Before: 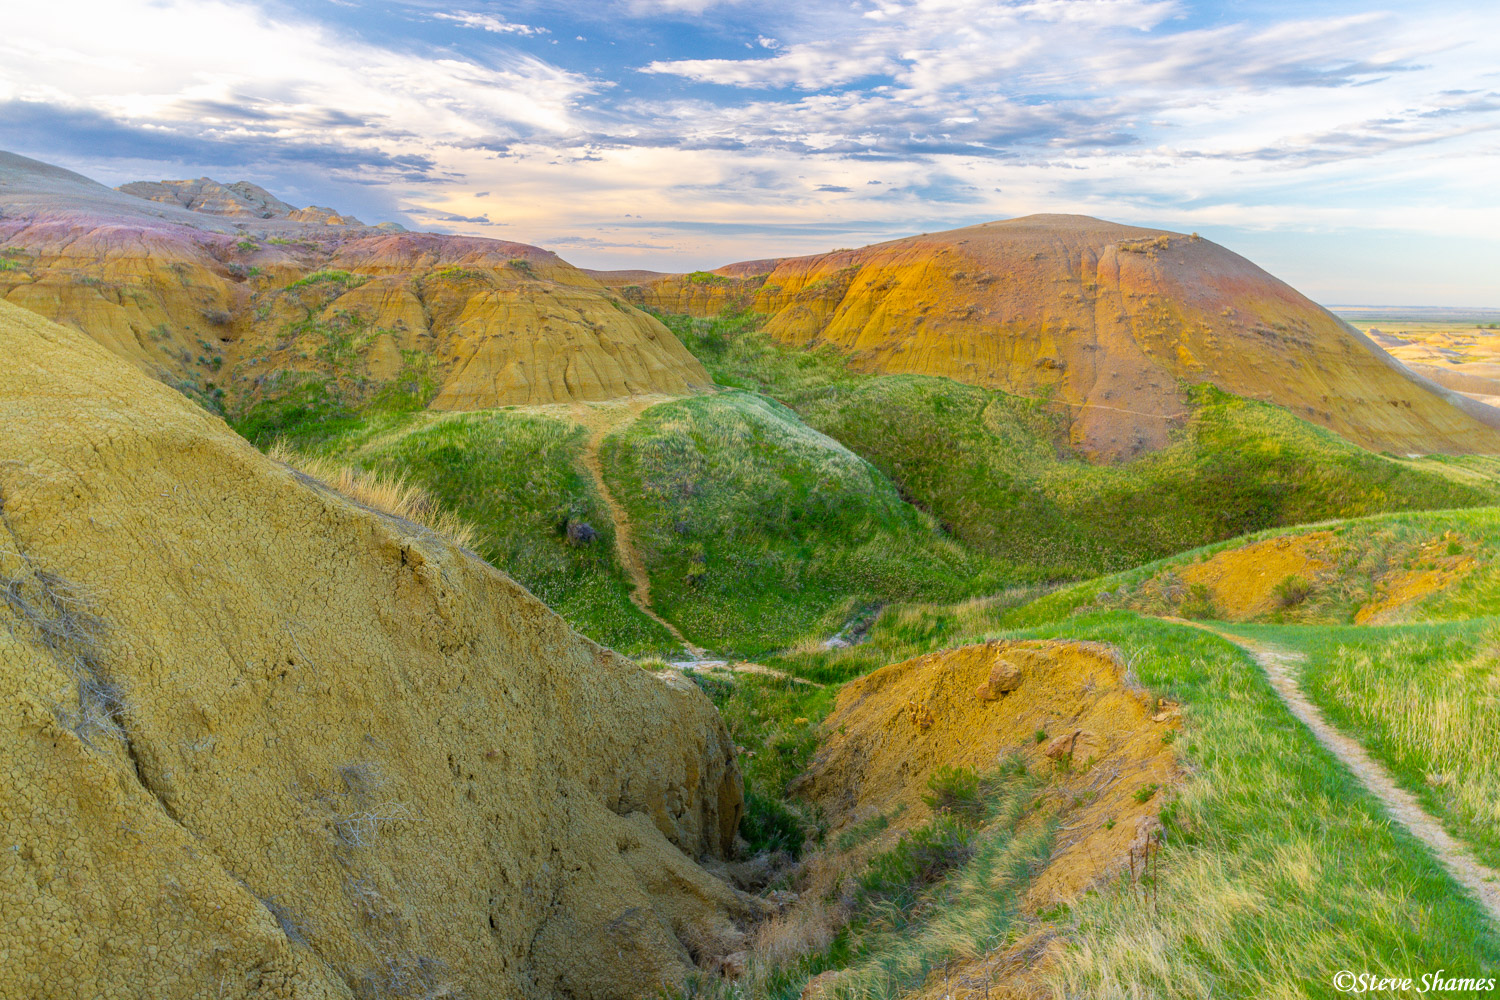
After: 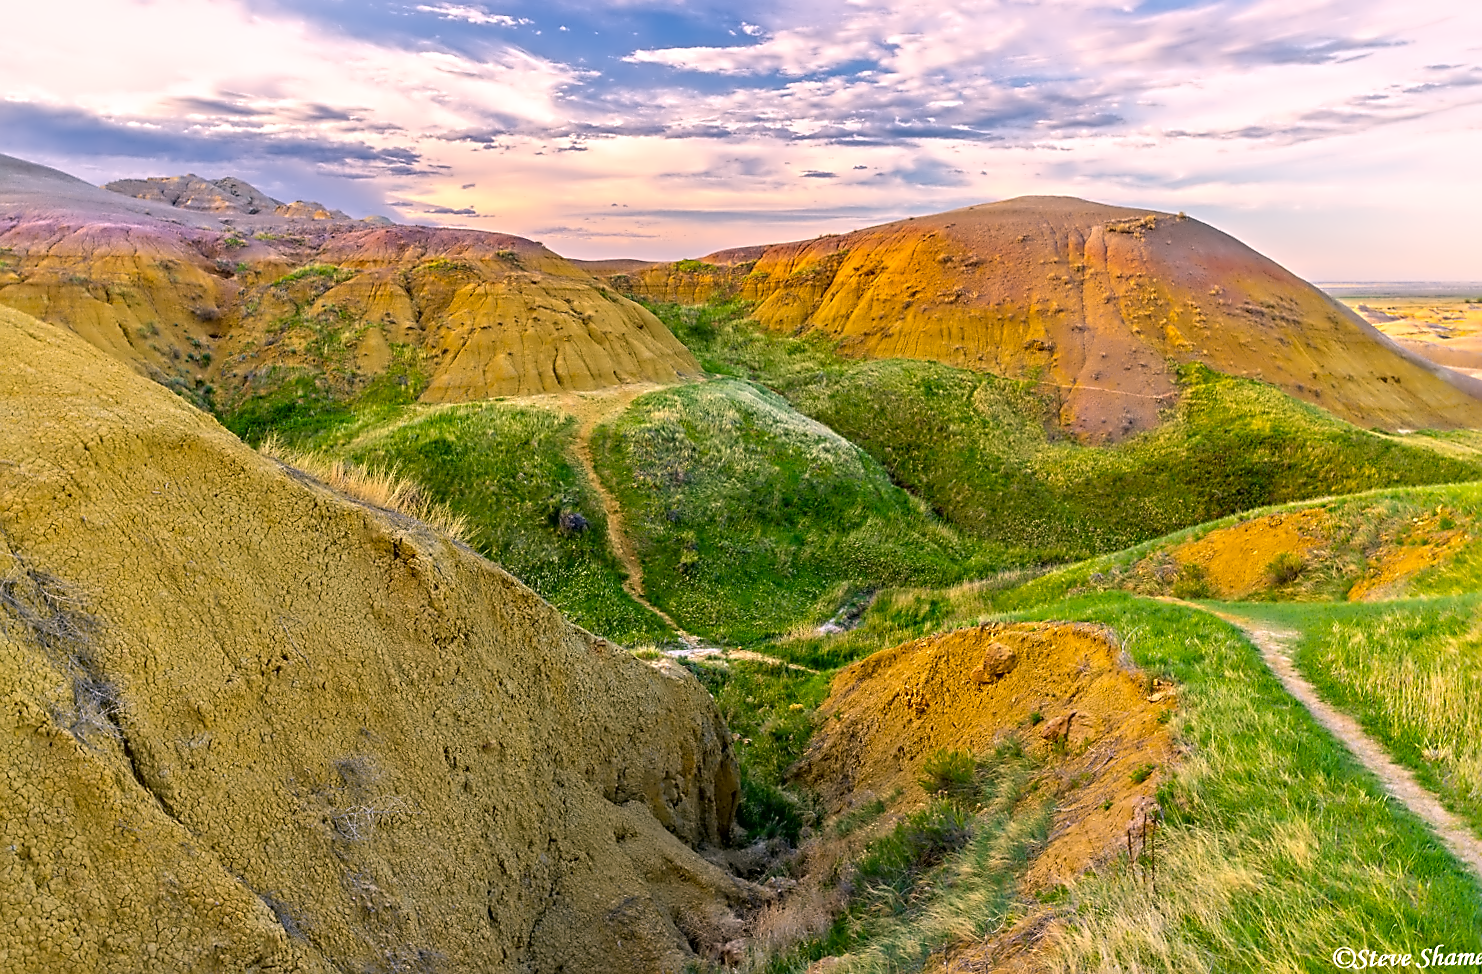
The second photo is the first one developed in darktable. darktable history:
contrast brightness saturation: contrast 0.04, saturation 0.16
rotate and perspective: rotation -1°, crop left 0.011, crop right 0.989, crop top 0.025, crop bottom 0.975
sharpen: on, module defaults
color correction: highlights a* 12.23, highlights b* 5.41
contrast equalizer: octaves 7, y [[0.5, 0.542, 0.583, 0.625, 0.667, 0.708], [0.5 ×6], [0.5 ×6], [0, 0.033, 0.067, 0.1, 0.133, 0.167], [0, 0.05, 0.1, 0.15, 0.2, 0.25]]
